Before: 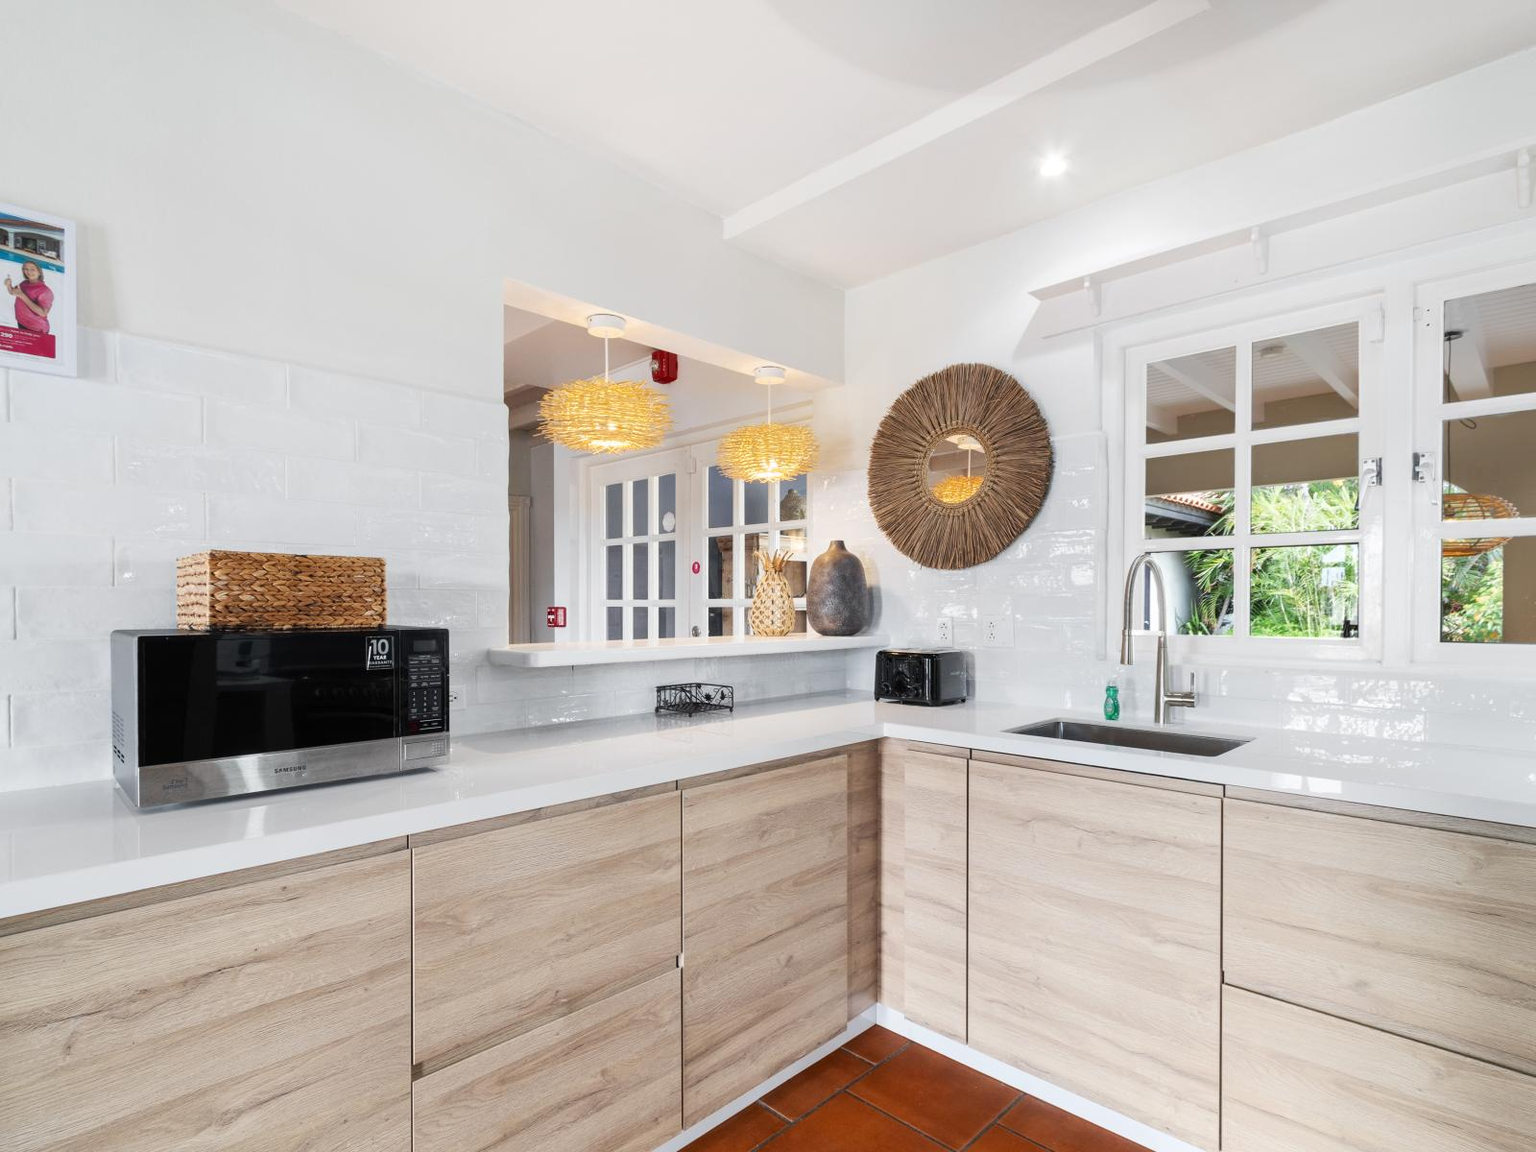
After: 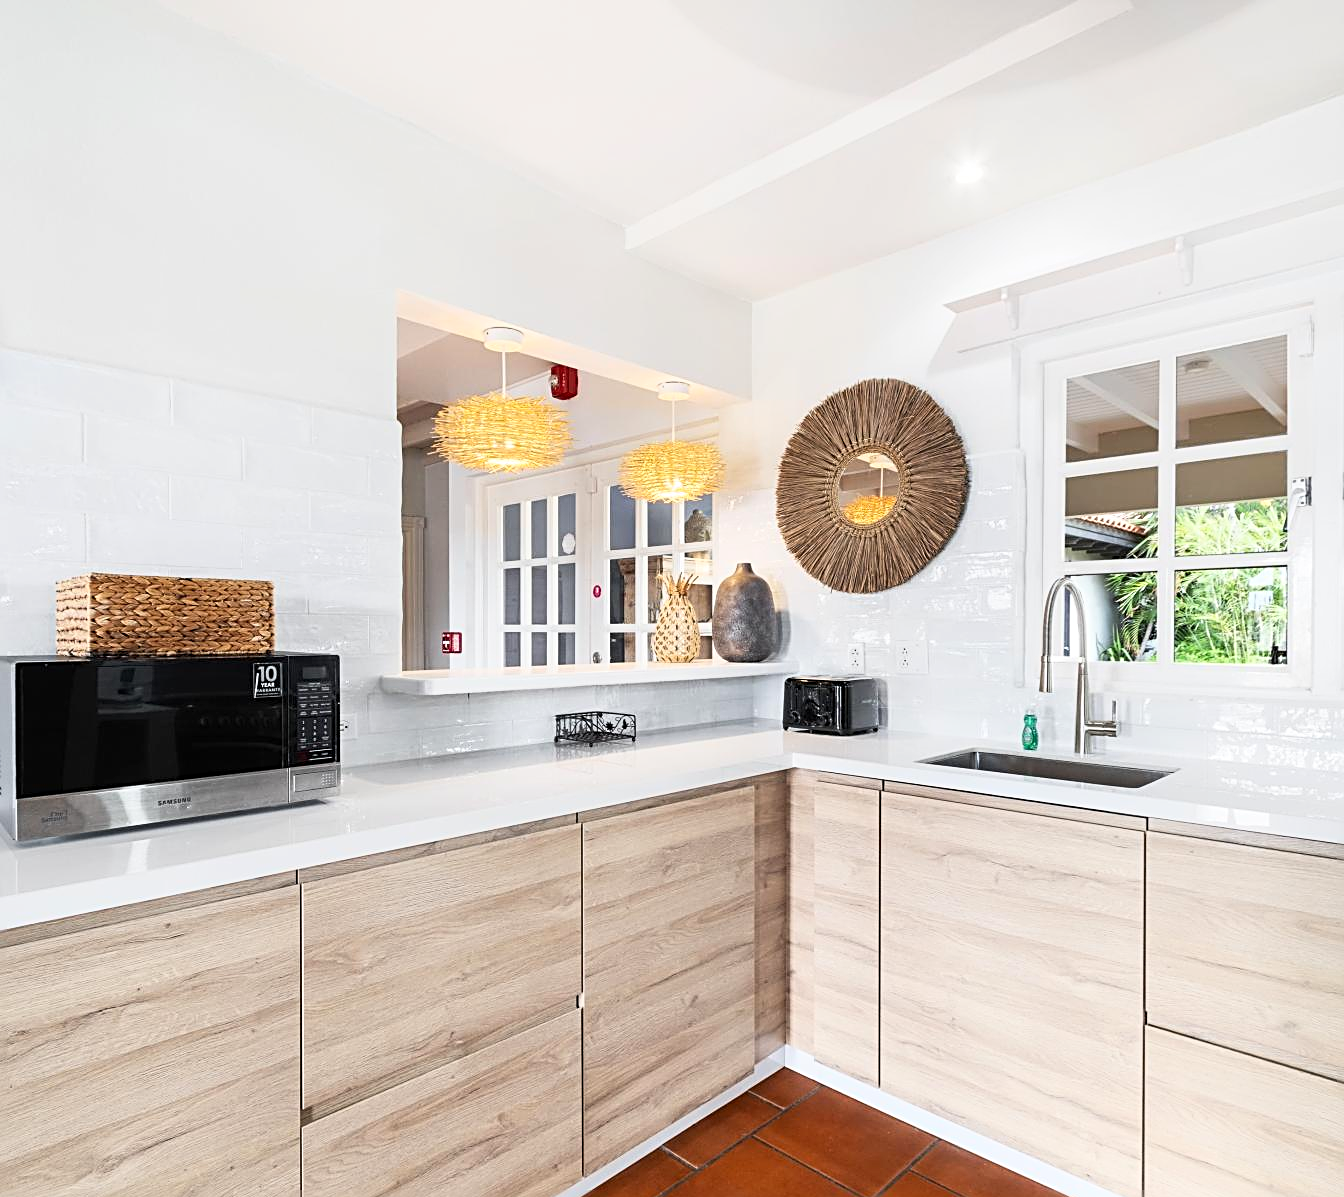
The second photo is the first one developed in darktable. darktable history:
sharpen: radius 2.543, amount 0.636
base curve: curves: ch0 [(0, 0) (0.666, 0.806) (1, 1)]
crop: left 8.026%, right 7.374%
